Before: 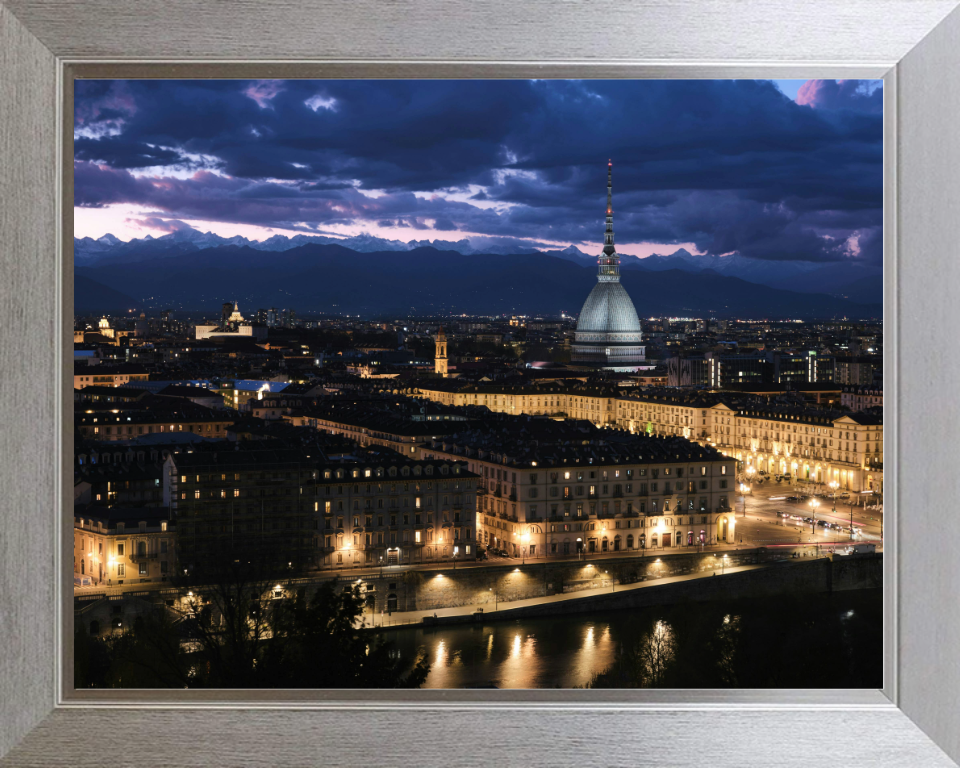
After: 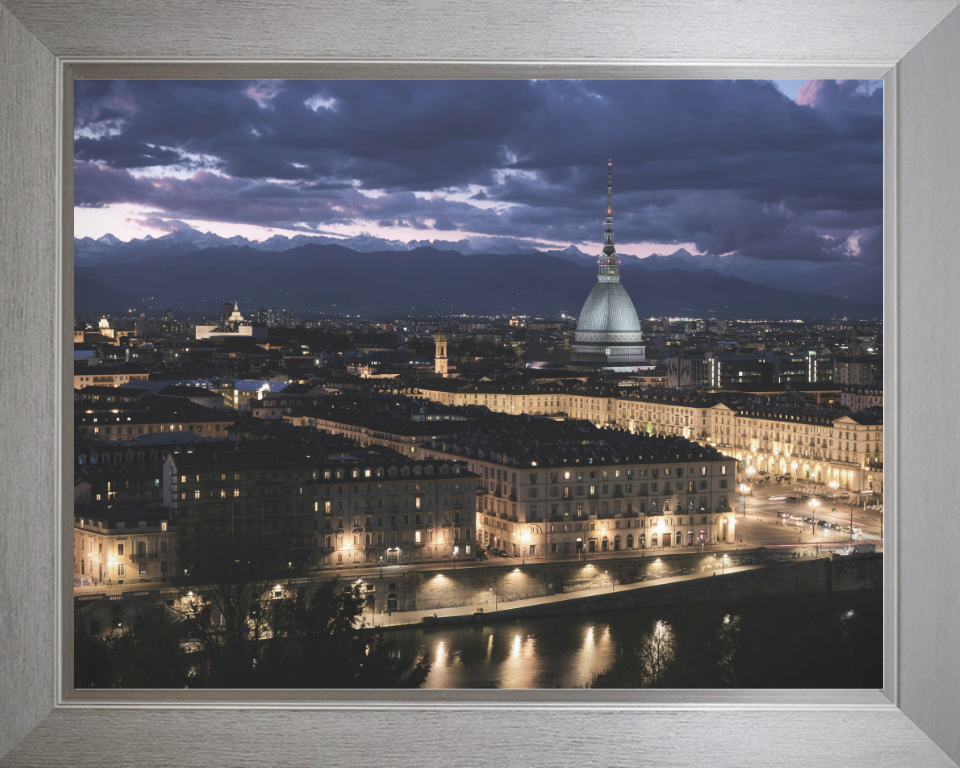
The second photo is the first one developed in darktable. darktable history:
vignetting: saturation 0, unbound false
contrast brightness saturation: contrast -0.26, saturation -0.43
exposure: exposure 0.564 EV, compensate highlight preservation false
